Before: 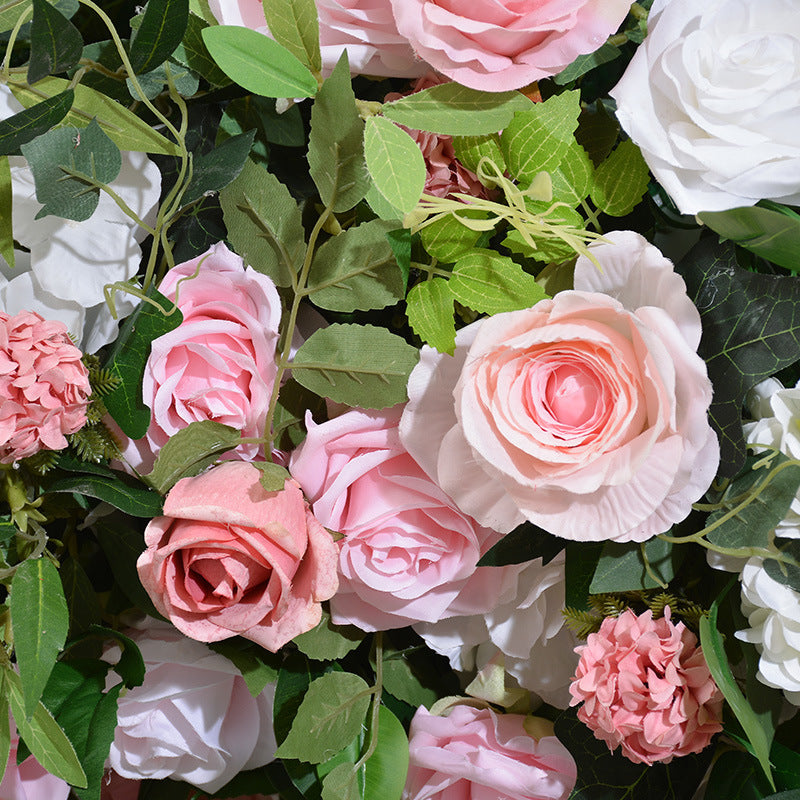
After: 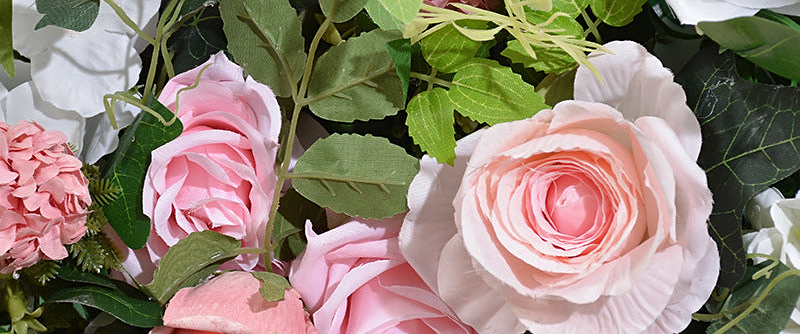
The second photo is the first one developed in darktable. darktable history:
crop and rotate: top 23.84%, bottom 34.294%
sharpen: amount 0.2
base curve: curves: ch0 [(0, 0) (0.303, 0.277) (1, 1)]
